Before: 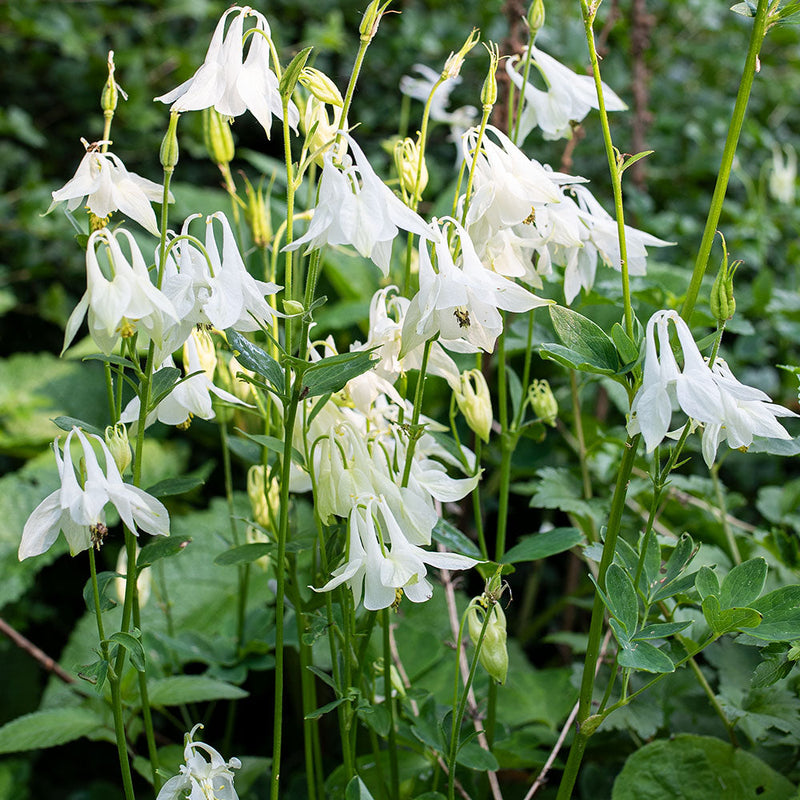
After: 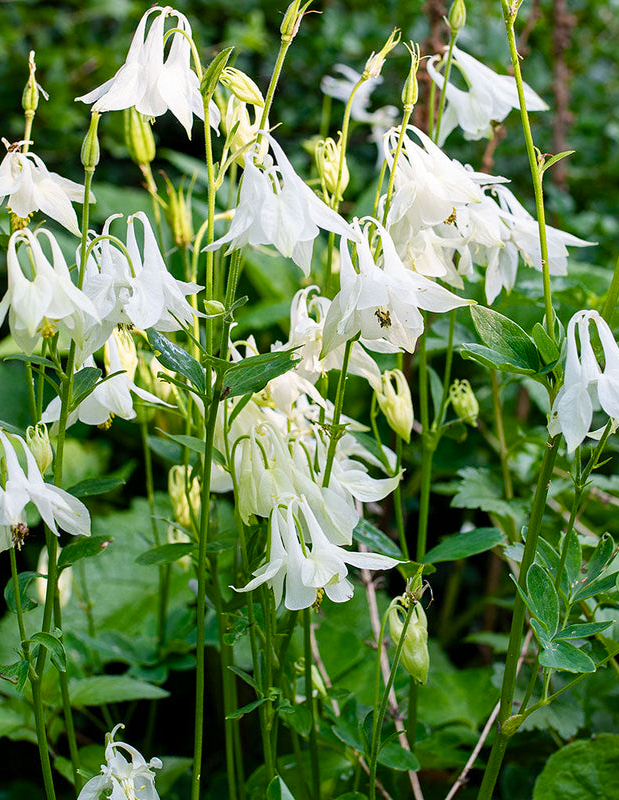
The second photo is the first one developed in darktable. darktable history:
shadows and highlights: shadows 29.32, highlights -29.32, low approximation 0.01, soften with gaussian
color balance rgb: perceptual saturation grading › global saturation 20%, perceptual saturation grading › highlights -25%, perceptual saturation grading › shadows 50%
crop: left 9.88%, right 12.664%
